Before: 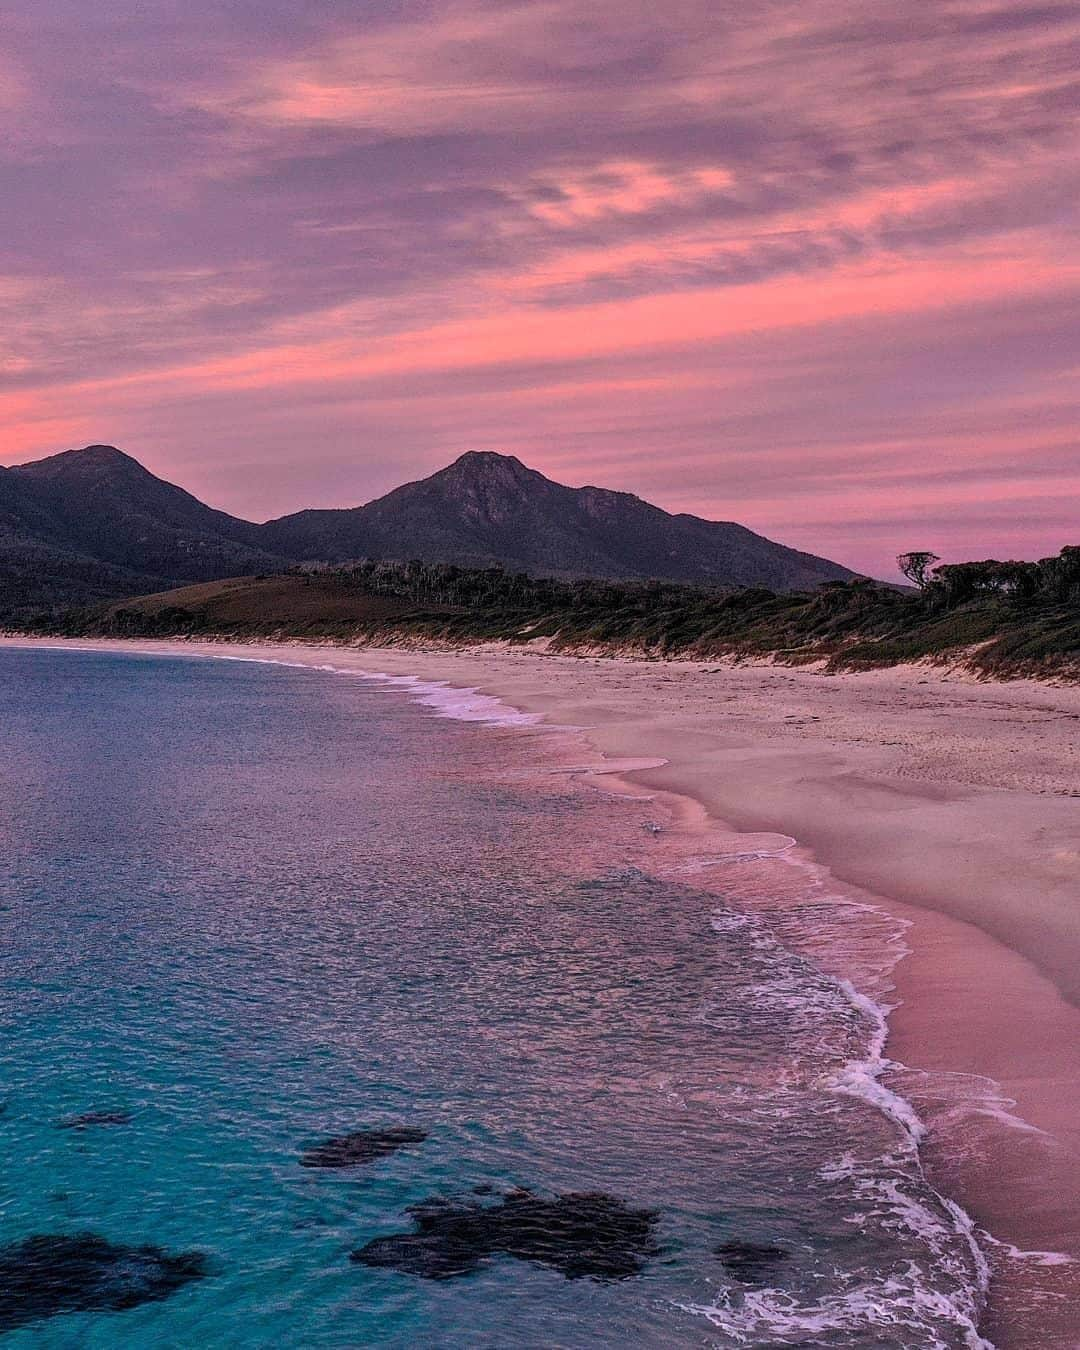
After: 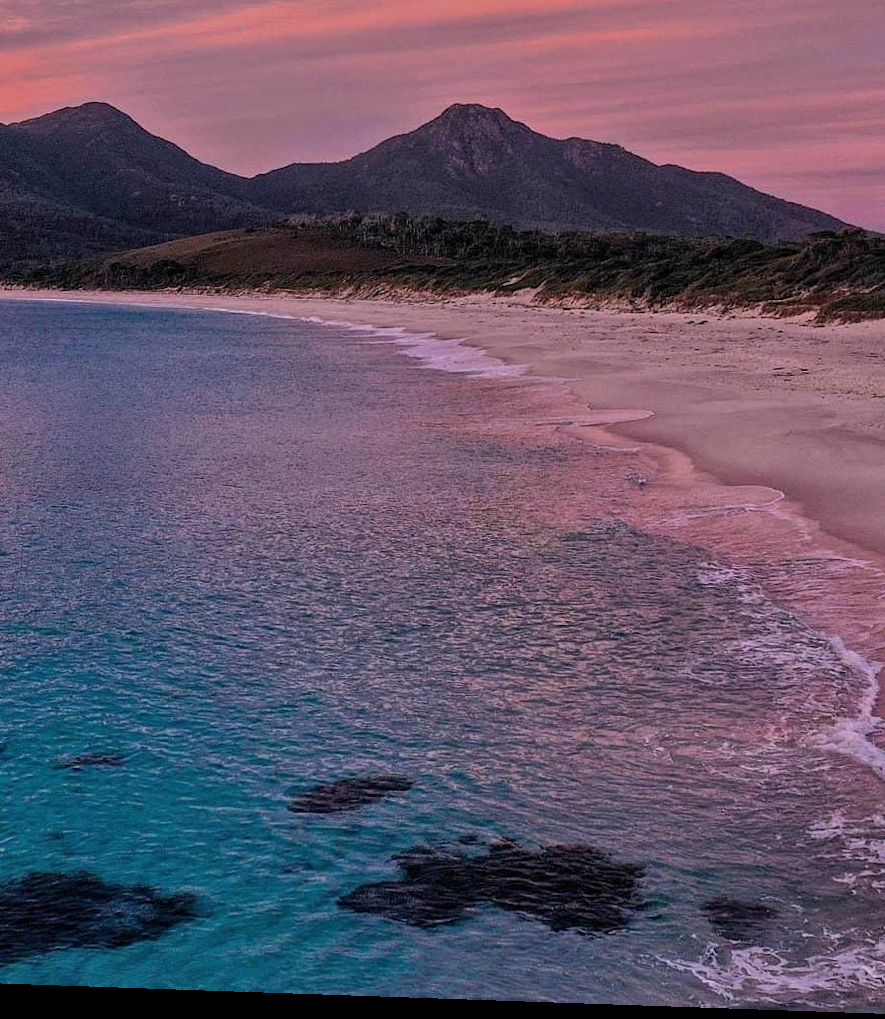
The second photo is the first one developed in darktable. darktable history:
crop: top 26.531%, right 17.959%
shadows and highlights: shadows 12, white point adjustment 1.2, soften with gaussian
tone equalizer: -8 EV -0.002 EV, -7 EV 0.005 EV, -6 EV -0.008 EV, -5 EV 0.007 EV, -4 EV -0.042 EV, -3 EV -0.233 EV, -2 EV -0.662 EV, -1 EV -0.983 EV, +0 EV -0.969 EV, smoothing diameter 2%, edges refinement/feathering 20, mask exposure compensation -1.57 EV, filter diffusion 5
rotate and perspective: lens shift (horizontal) -0.055, automatic cropping off
